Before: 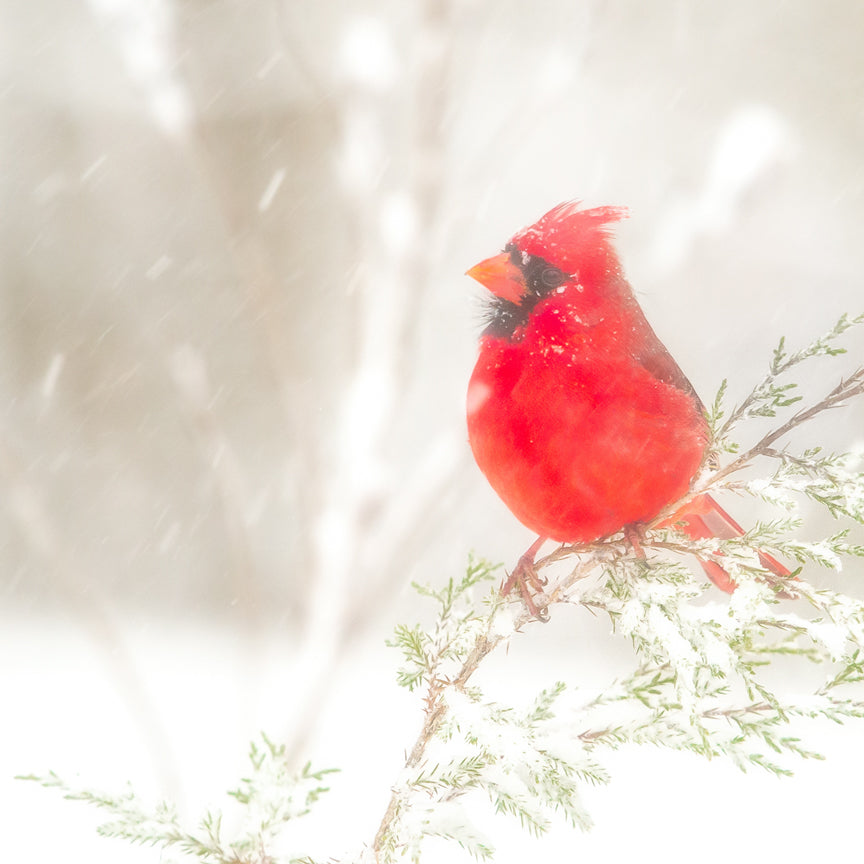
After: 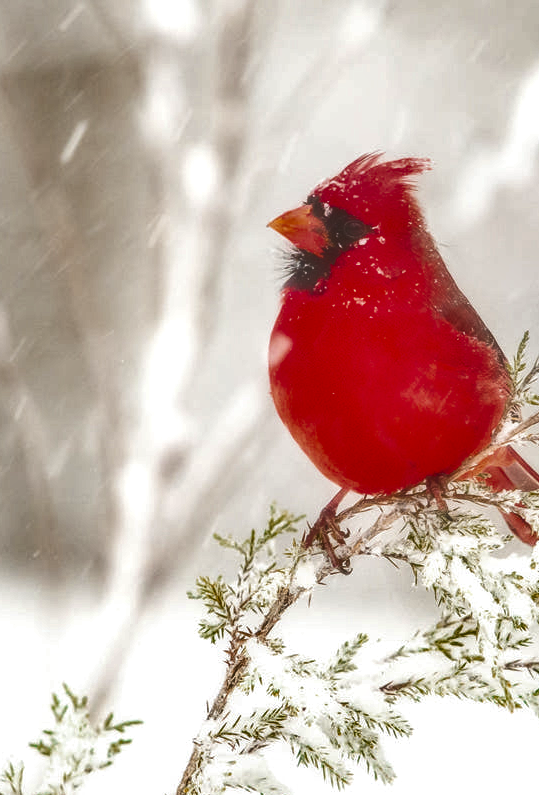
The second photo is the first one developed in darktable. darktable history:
local contrast: on, module defaults
shadows and highlights: radius 109.05, shadows 44.71, highlights -66.65, low approximation 0.01, soften with gaussian
crop and rotate: left 23.002%, top 5.635%, right 14.578%, bottom 2.288%
color zones: curves: ch2 [(0, 0.5) (0.143, 0.5) (0.286, 0.416) (0.429, 0.5) (0.571, 0.5) (0.714, 0.5) (0.857, 0.5) (1, 0.5)]
